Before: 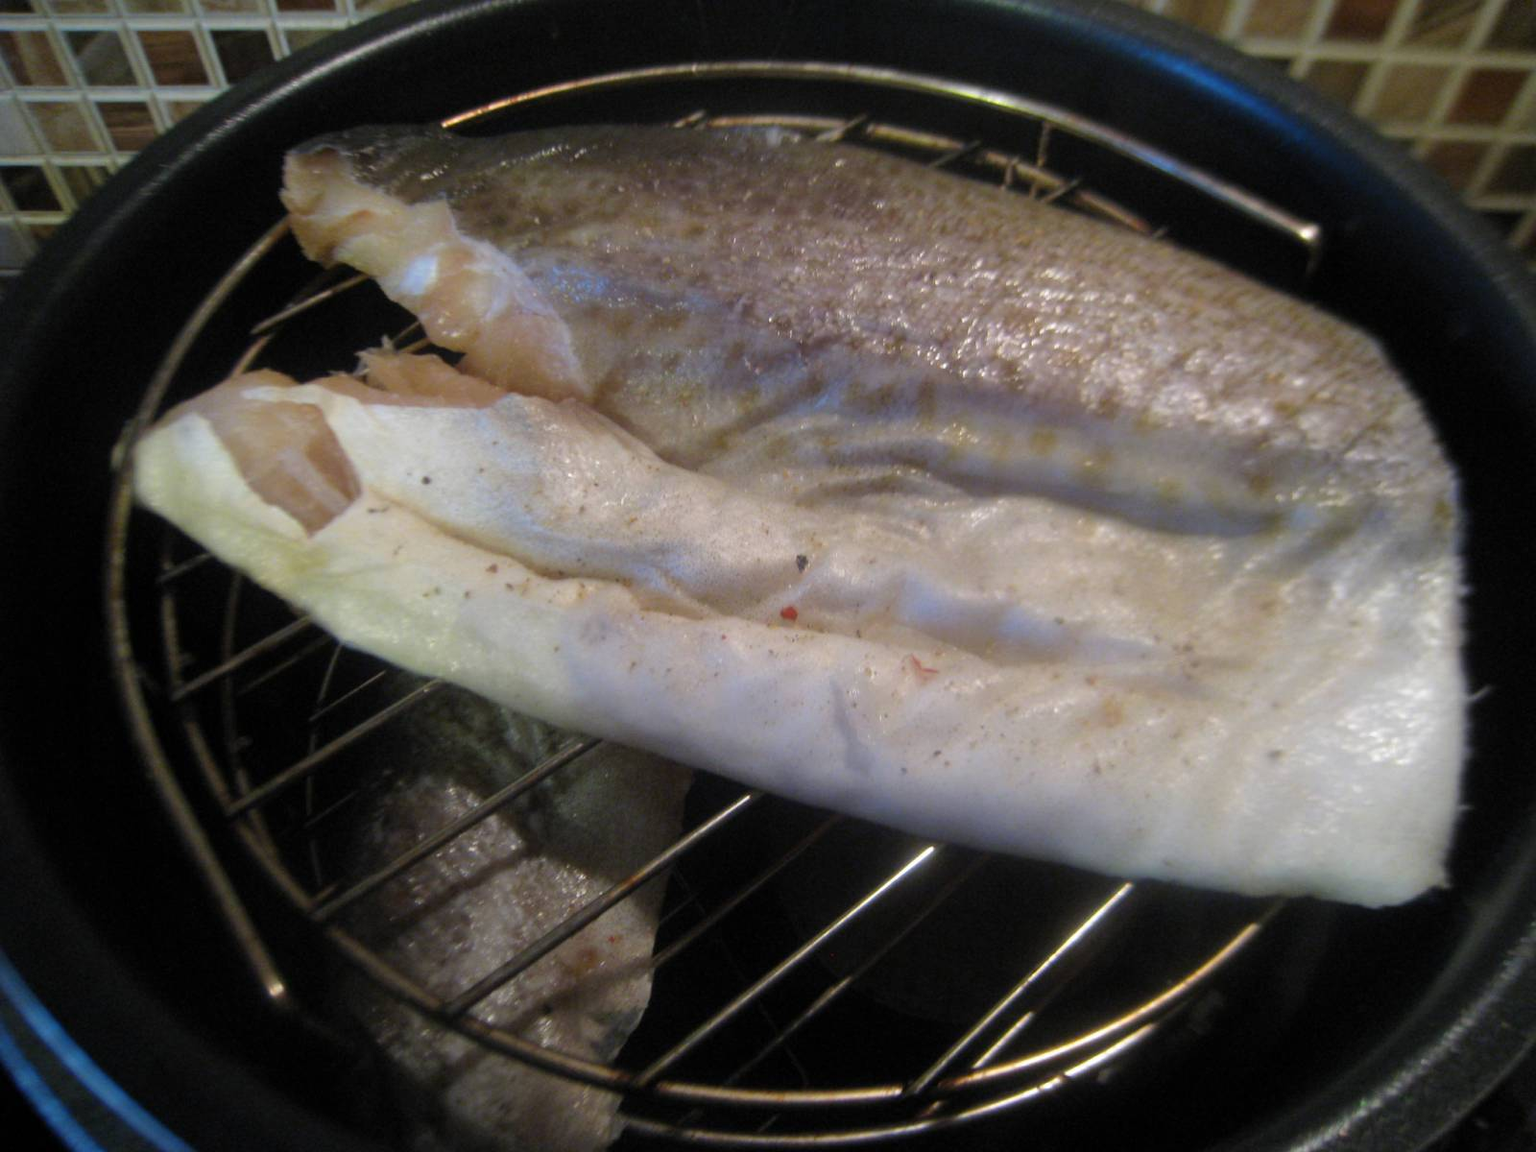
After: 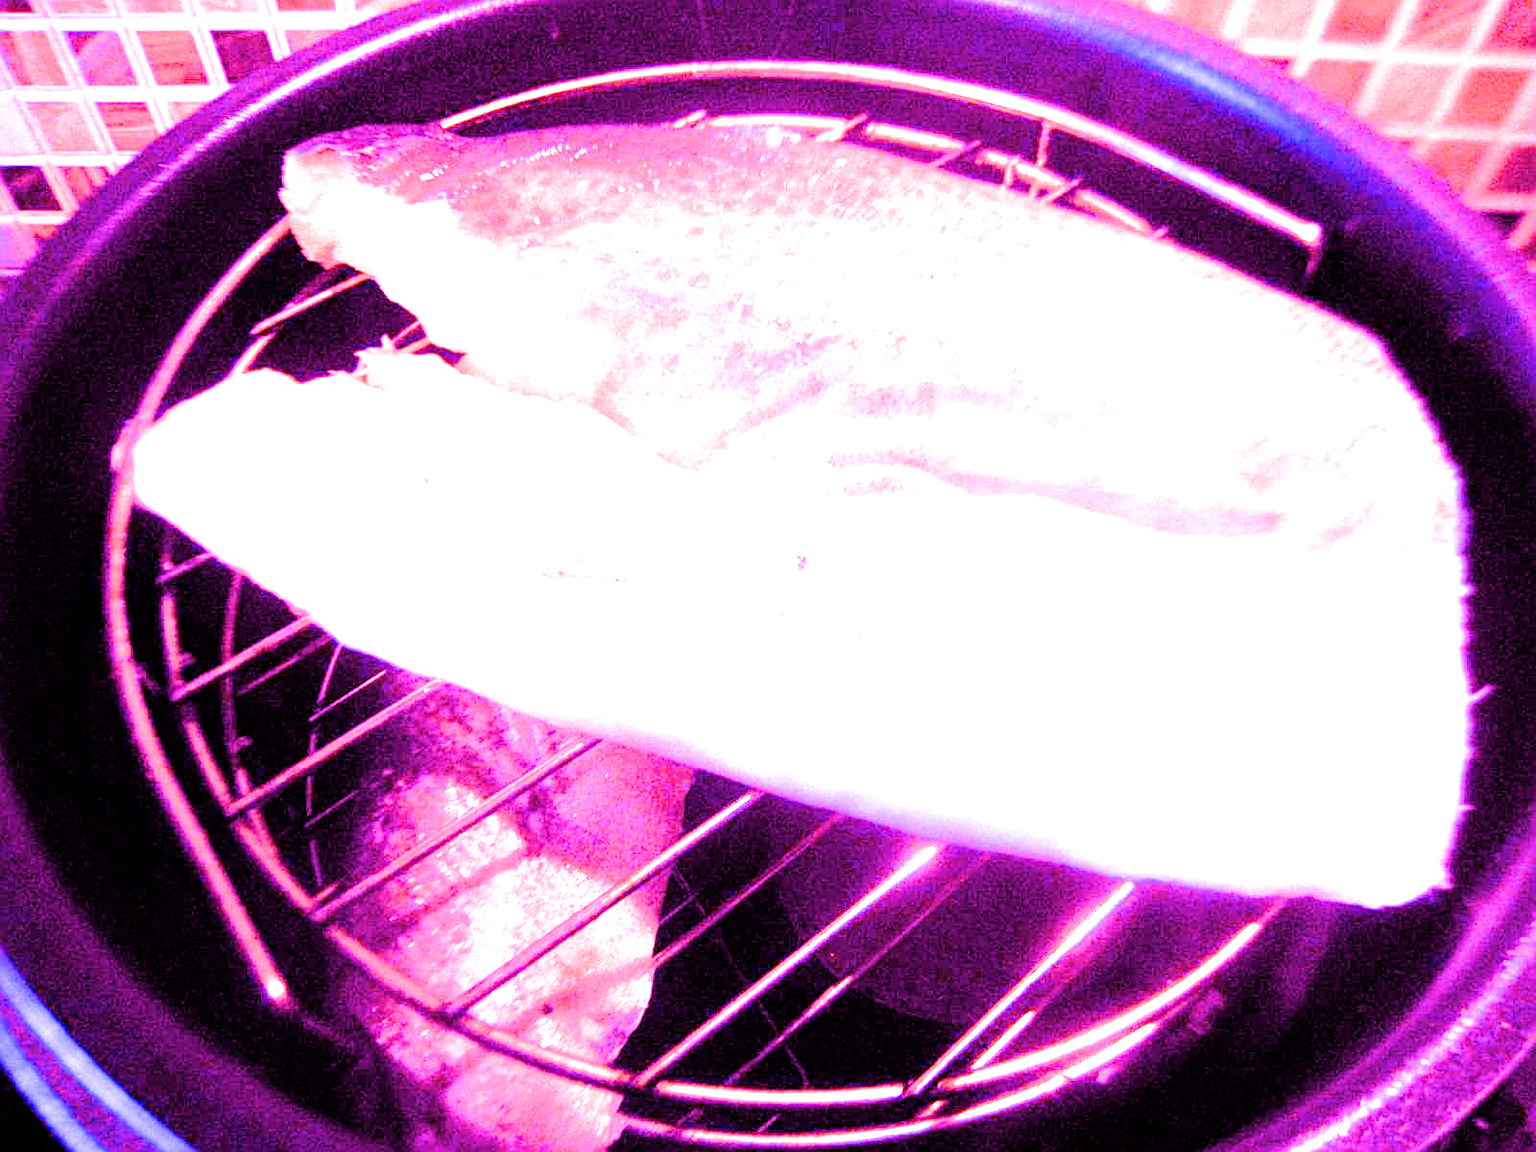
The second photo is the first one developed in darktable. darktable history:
white balance: red 8, blue 8
filmic rgb: black relative exposure -7.65 EV, white relative exposure 4.56 EV, hardness 3.61, contrast 1.05
sharpen: on, module defaults
